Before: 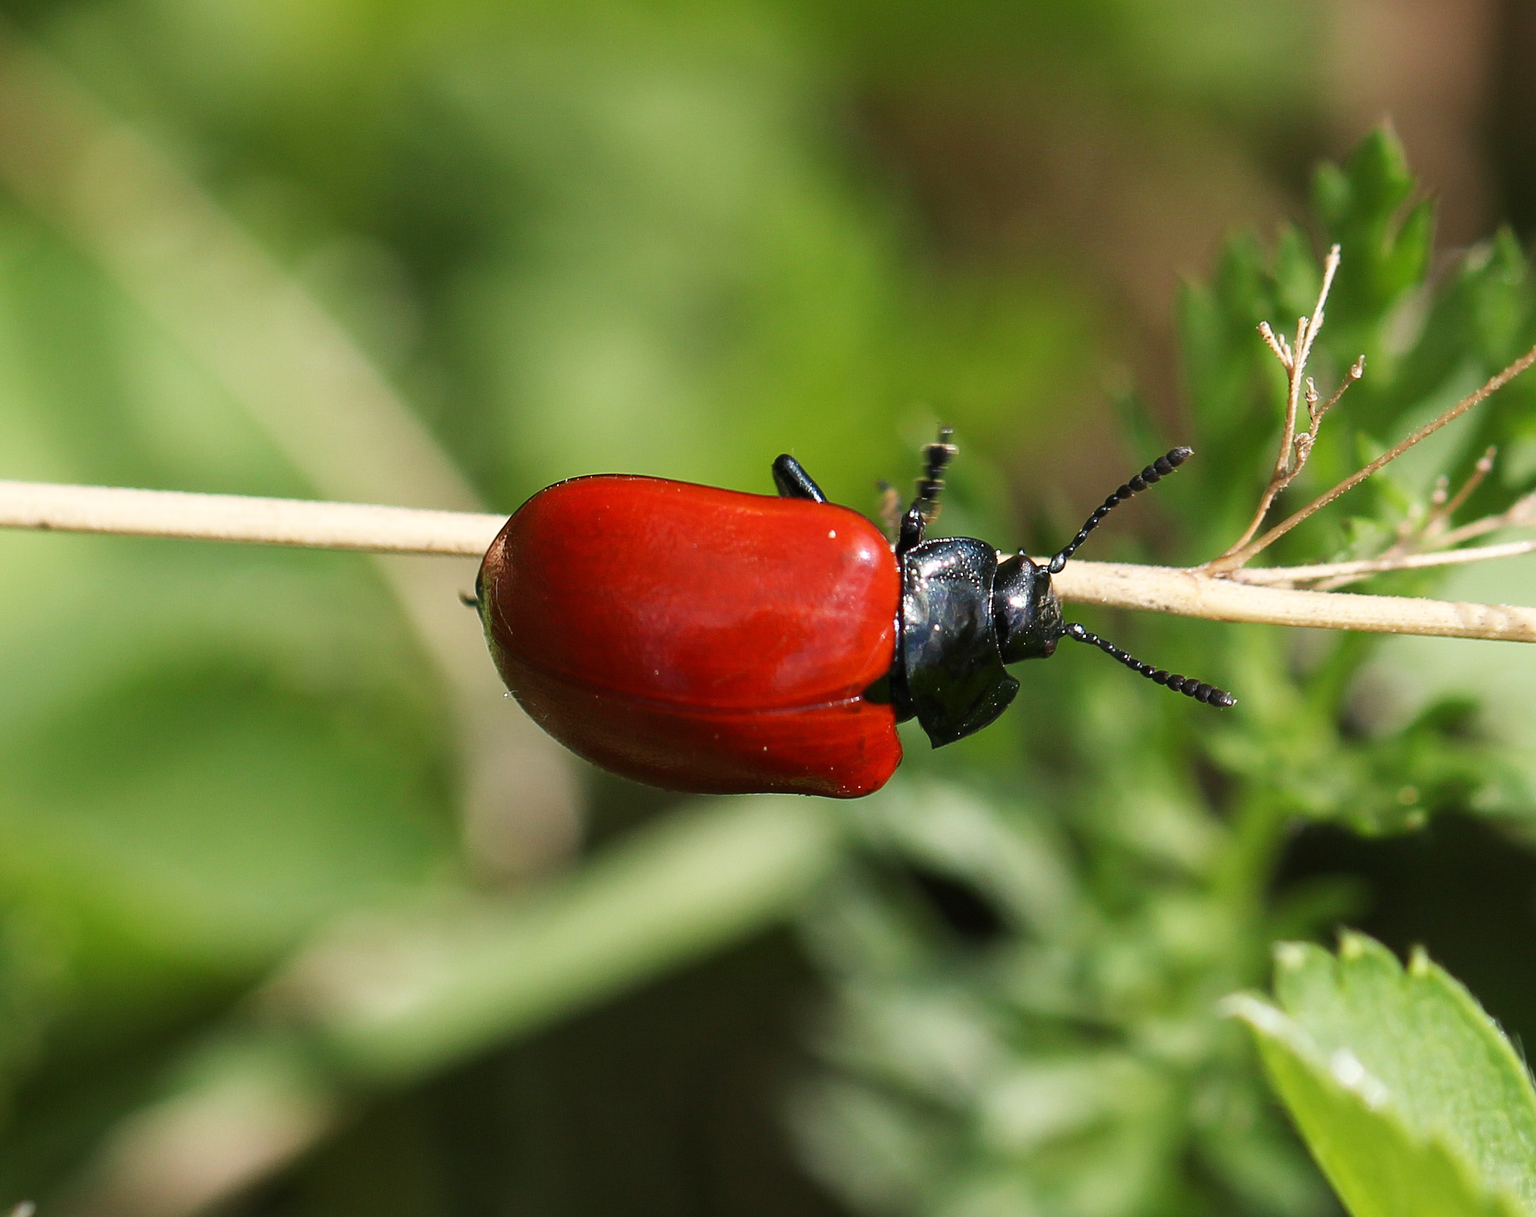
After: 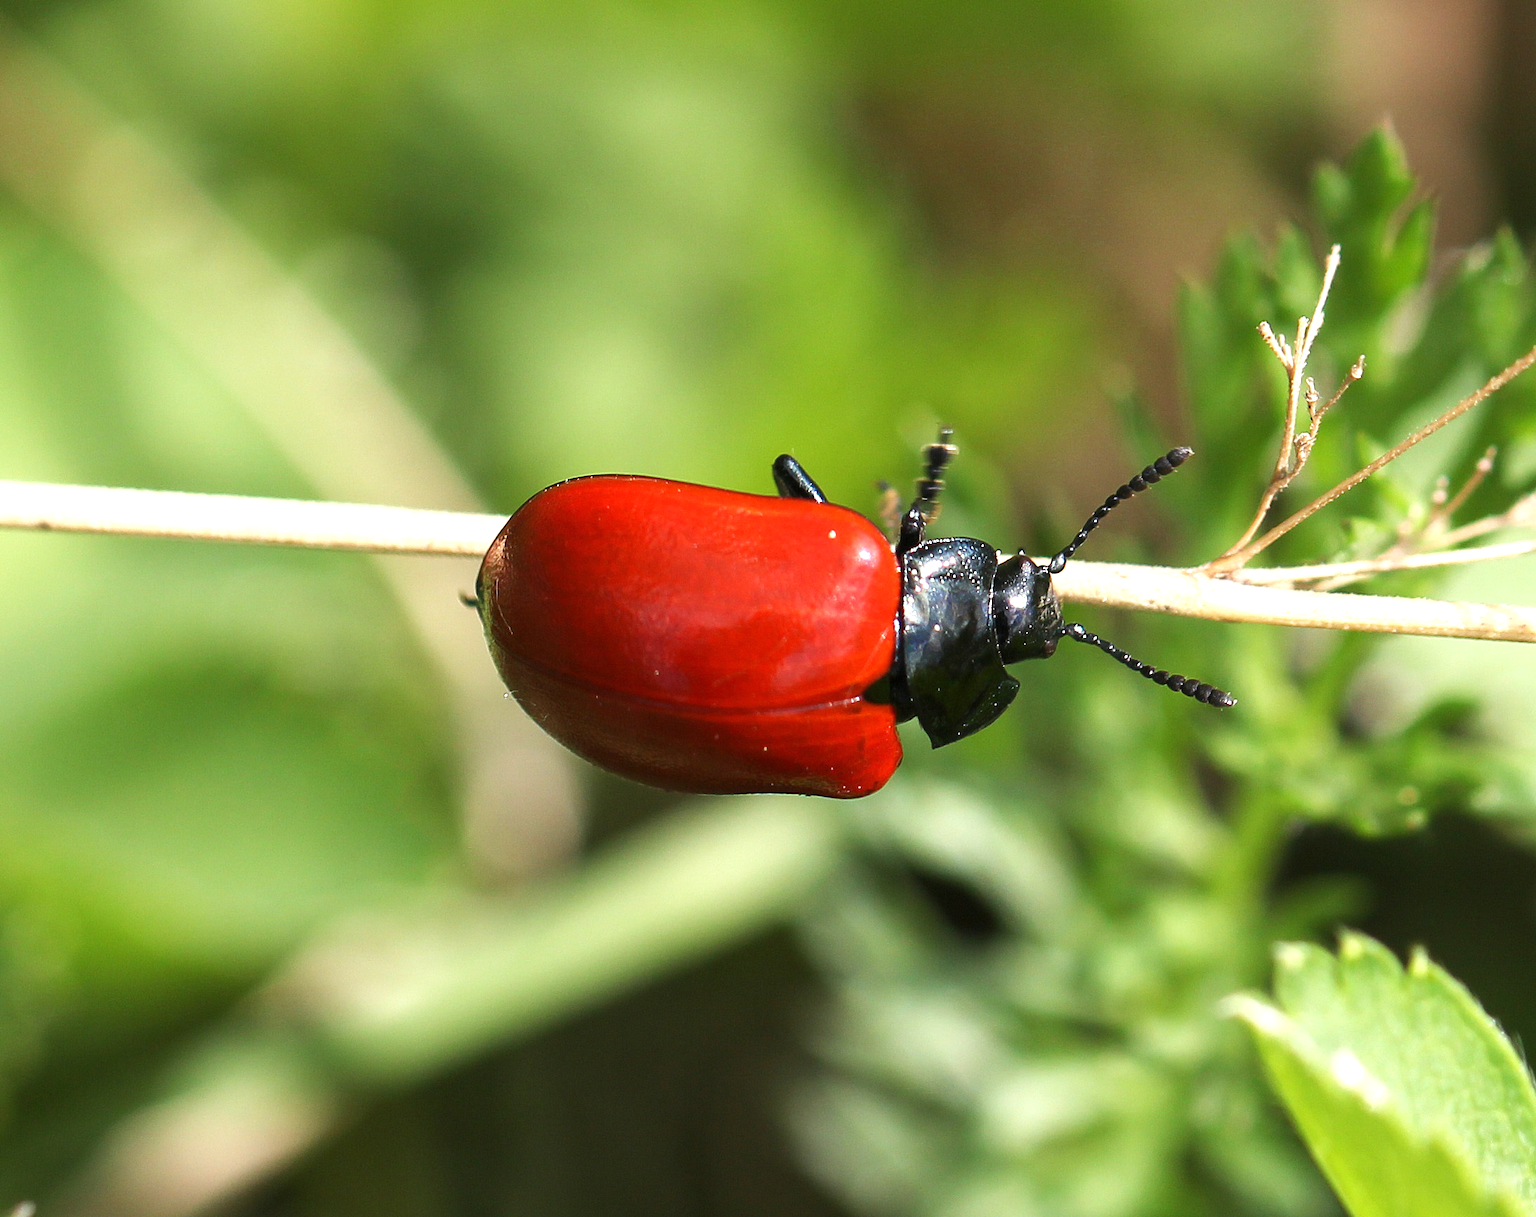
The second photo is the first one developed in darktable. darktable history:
exposure: exposure 0.6 EV, compensate highlight preservation false
